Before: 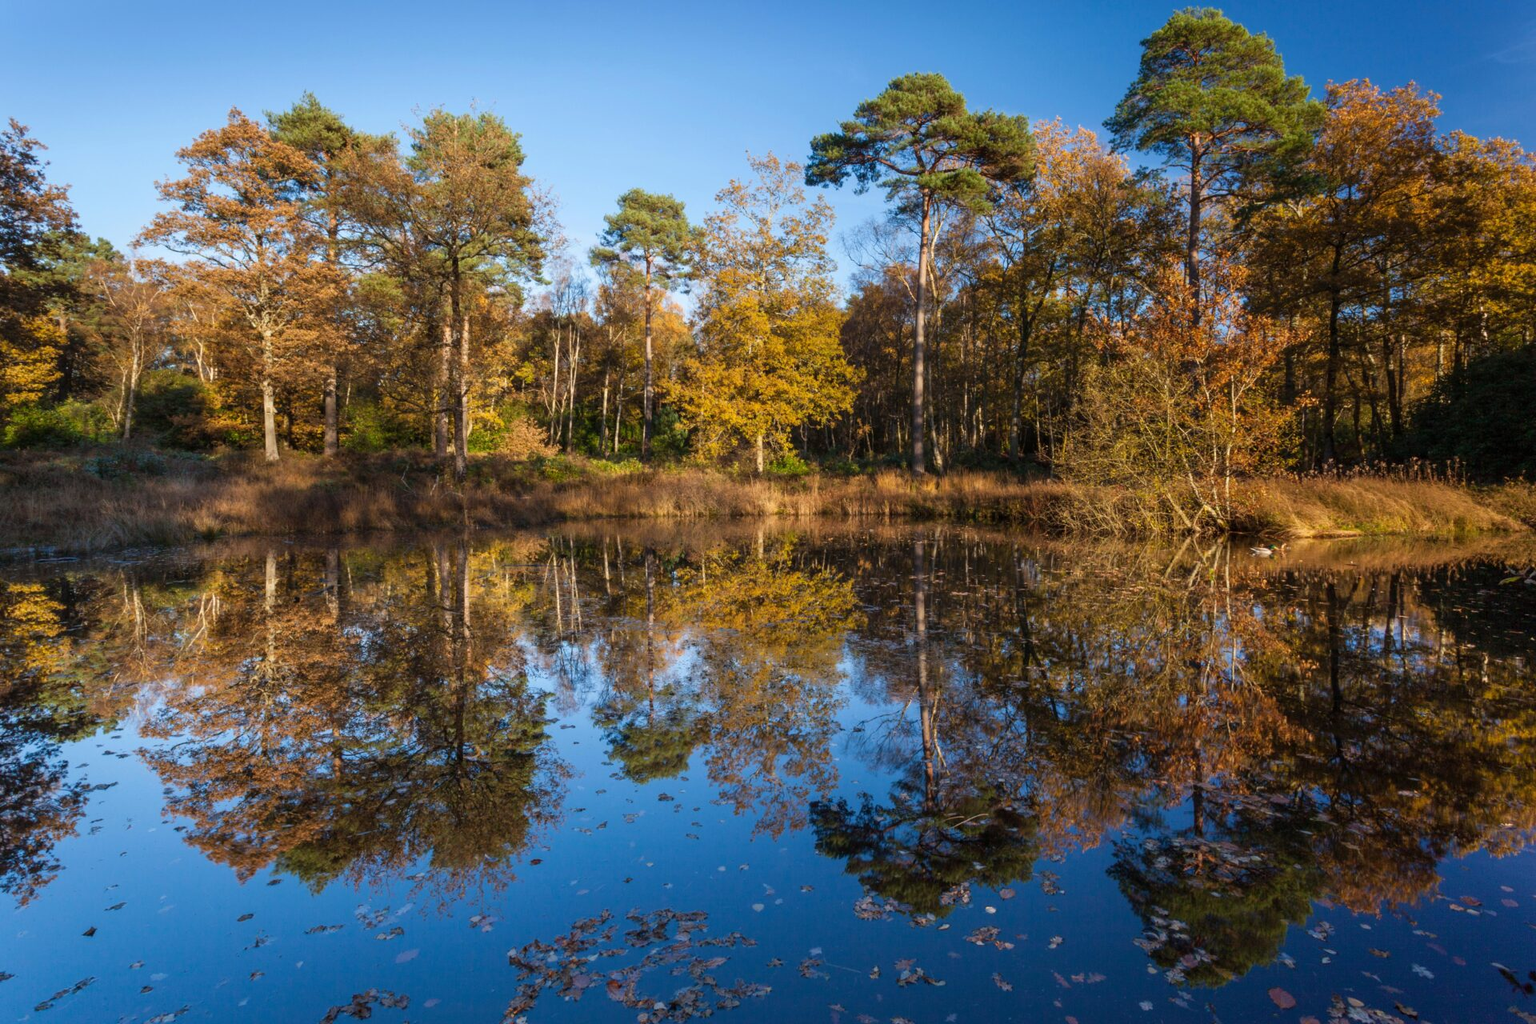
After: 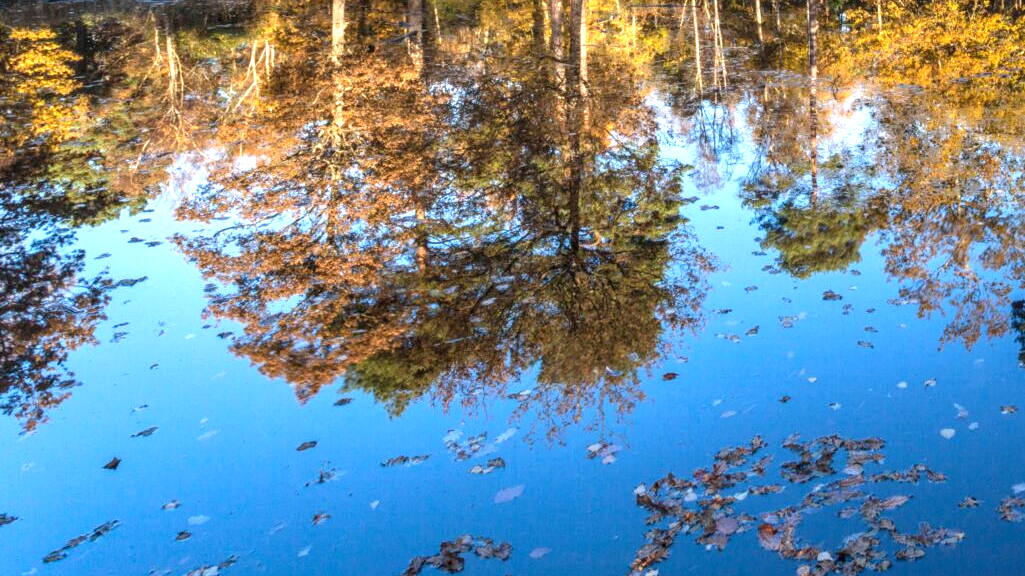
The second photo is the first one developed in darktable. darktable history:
crop and rotate: top 54.778%, right 46.61%, bottom 0.159%
tone equalizer: on, module defaults
local contrast: on, module defaults
exposure: black level correction 0, exposure 1.1 EV, compensate highlight preservation false
